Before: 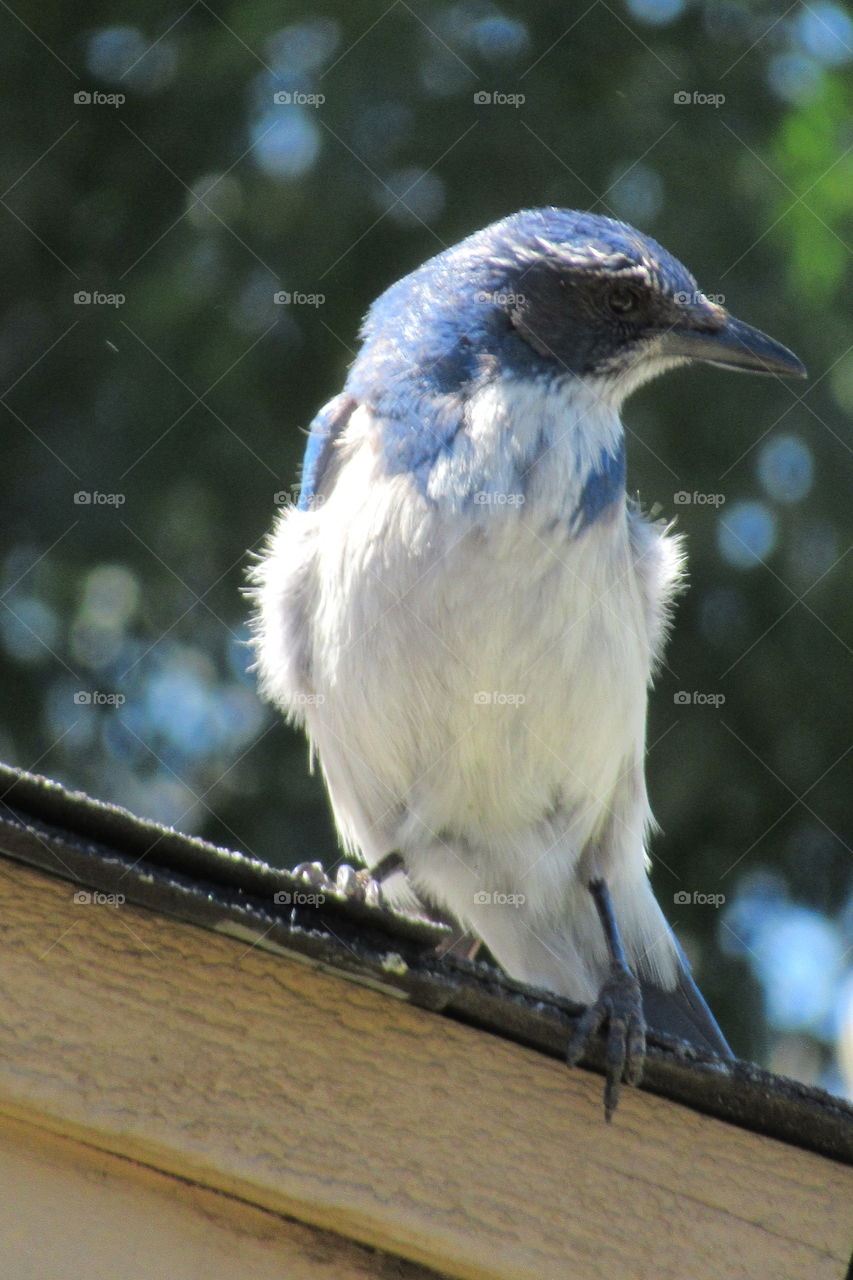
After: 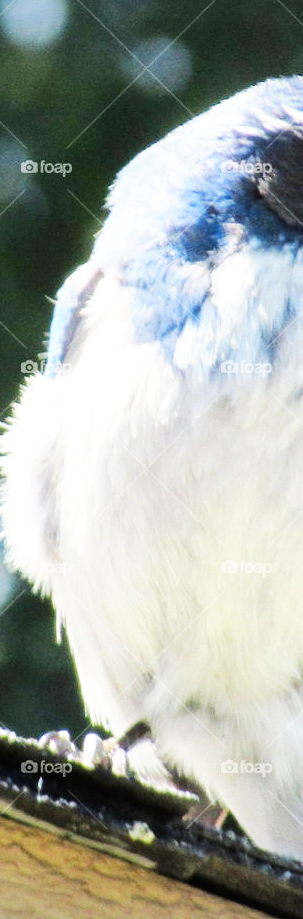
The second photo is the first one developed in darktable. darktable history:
crop and rotate: left 29.838%, top 10.293%, right 34.571%, bottom 17.873%
base curve: curves: ch0 [(0, 0) (0.007, 0.004) (0.027, 0.03) (0.046, 0.07) (0.207, 0.54) (0.442, 0.872) (0.673, 0.972) (1, 1)], preserve colors none
vignetting: fall-off radius 60.46%, brightness -0.528, saturation -0.509
